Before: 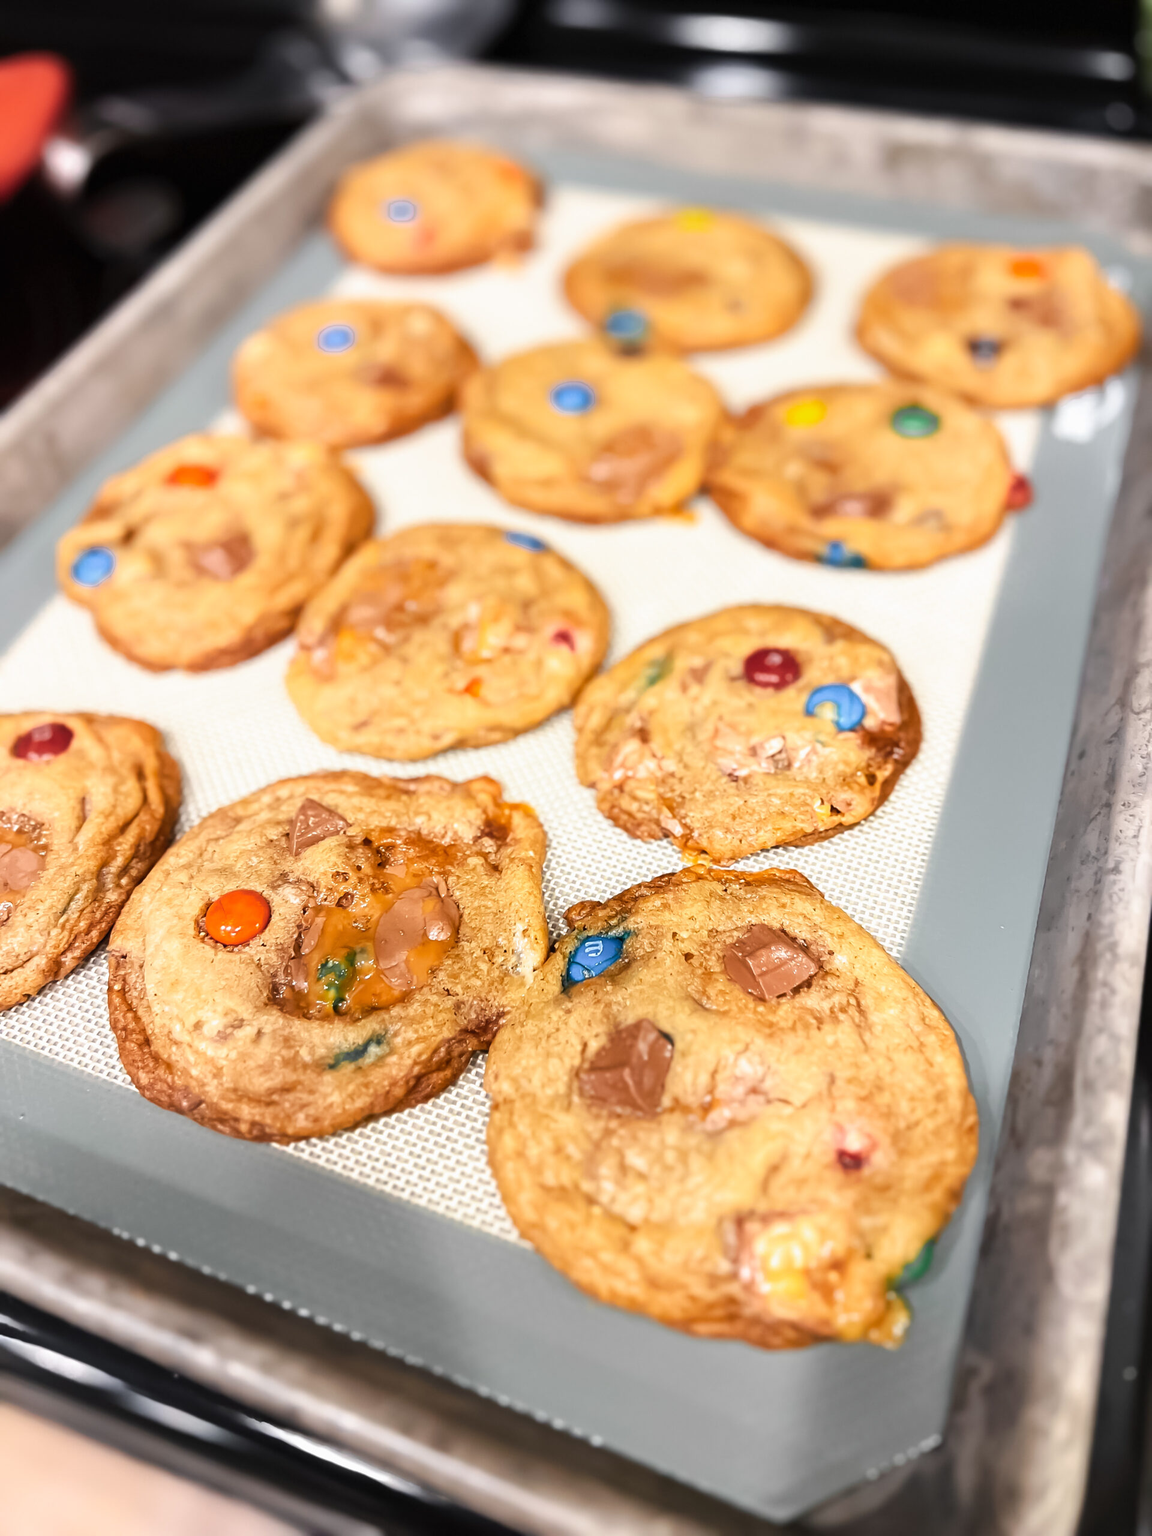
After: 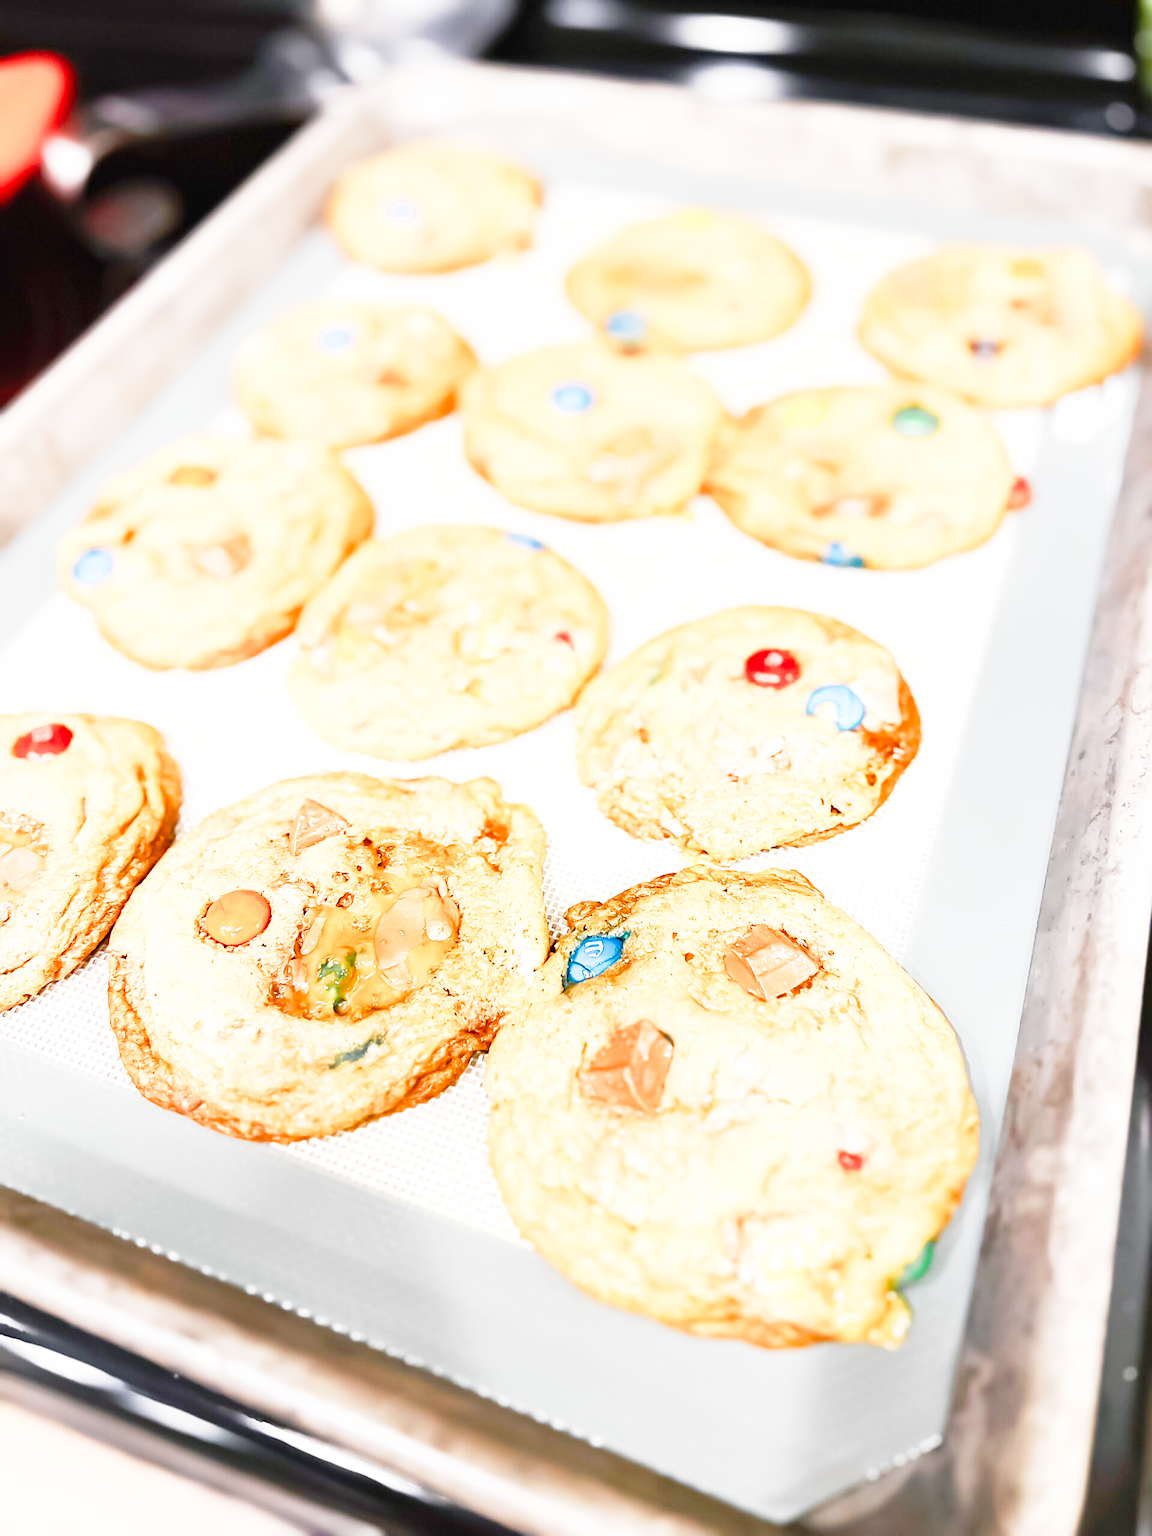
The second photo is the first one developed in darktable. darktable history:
base curve: curves: ch0 [(0, 0) (0.012, 0.01) (0.073, 0.168) (0.31, 0.711) (0.645, 0.957) (1, 1)], preserve colors none
exposure: black level correction 0, exposure 0.7 EV, compensate exposure bias true, compensate highlight preservation false
color balance rgb: shadows lift › chroma 1%, shadows lift › hue 113°, highlights gain › chroma 0.2%, highlights gain › hue 333°, perceptual saturation grading › global saturation 20%, perceptual saturation grading › highlights -50%, perceptual saturation grading › shadows 25%, contrast -20%
sharpen: radius 1.864, amount 0.398, threshold 1.271
